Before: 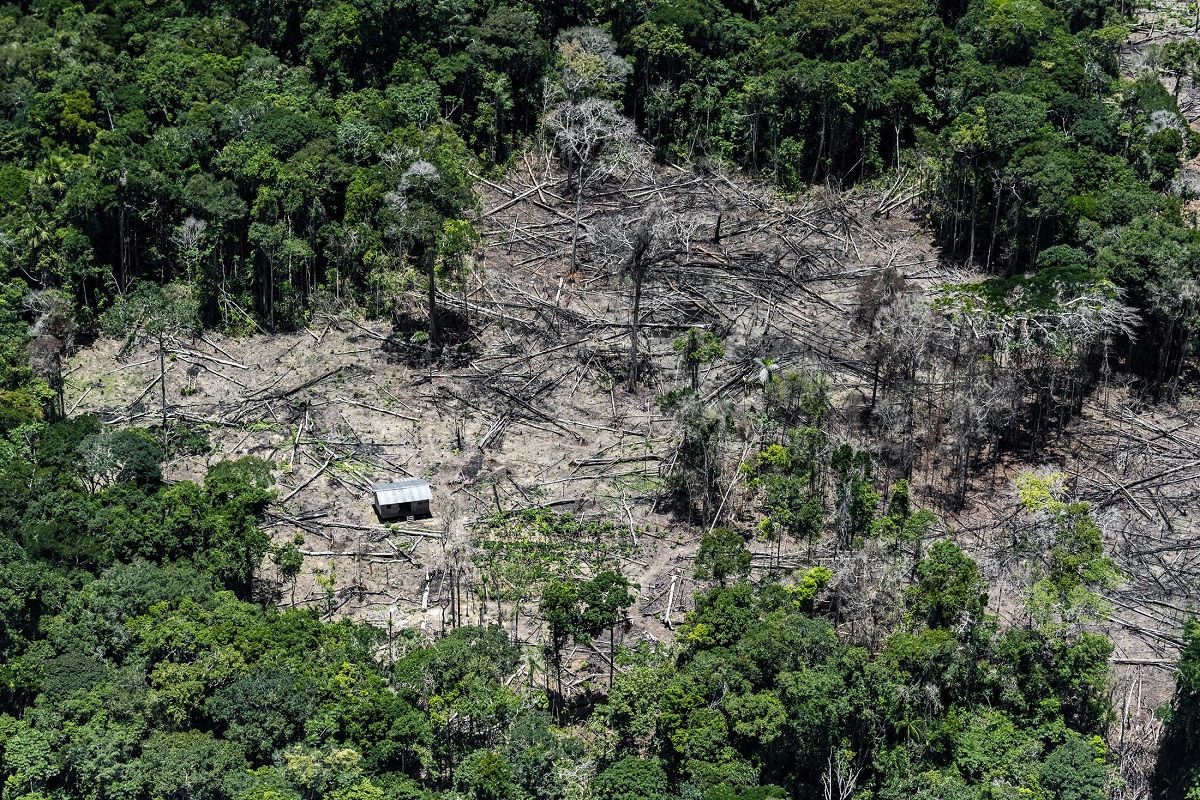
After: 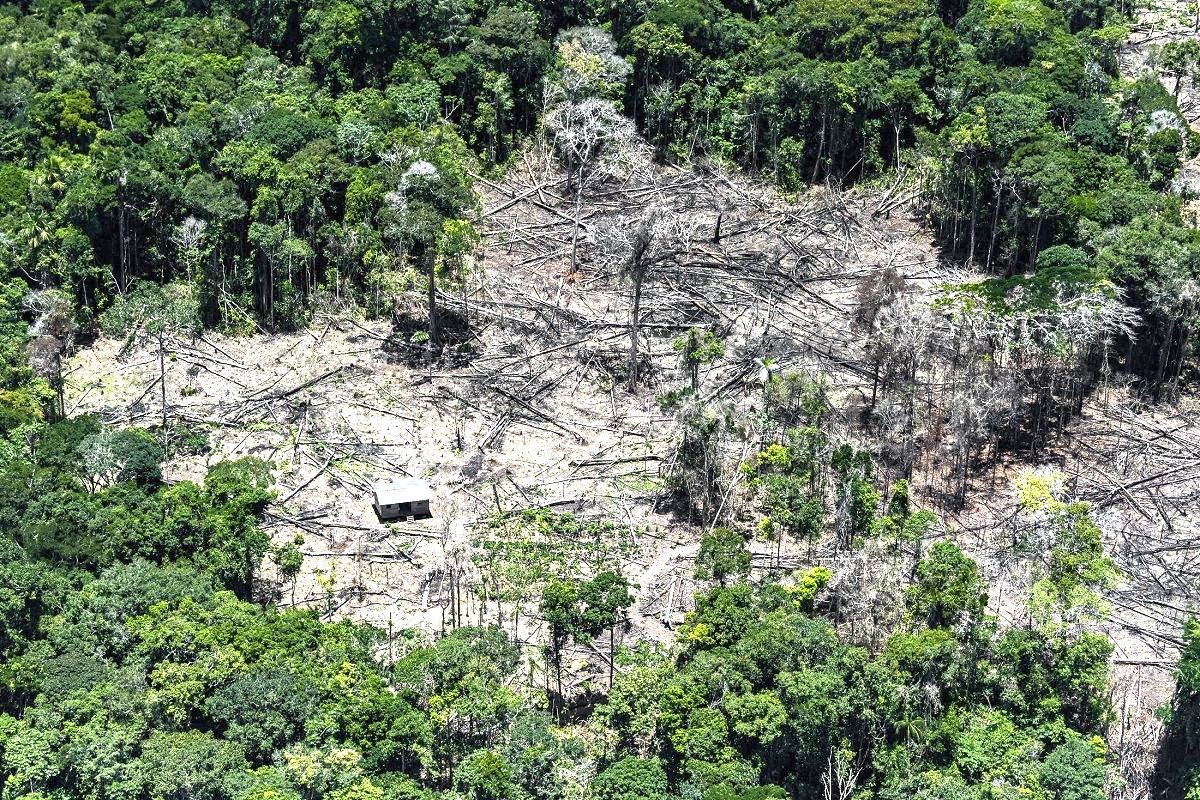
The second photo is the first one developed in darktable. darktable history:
shadows and highlights: shadows 43.06, highlights 6.94
exposure: black level correction 0, exposure 1.2 EV, compensate highlight preservation false
